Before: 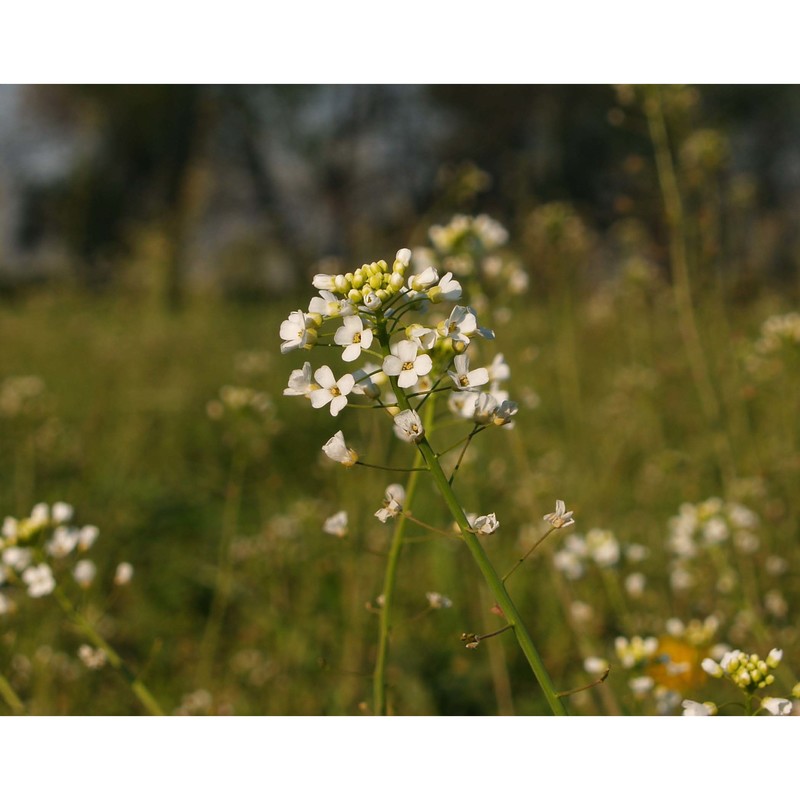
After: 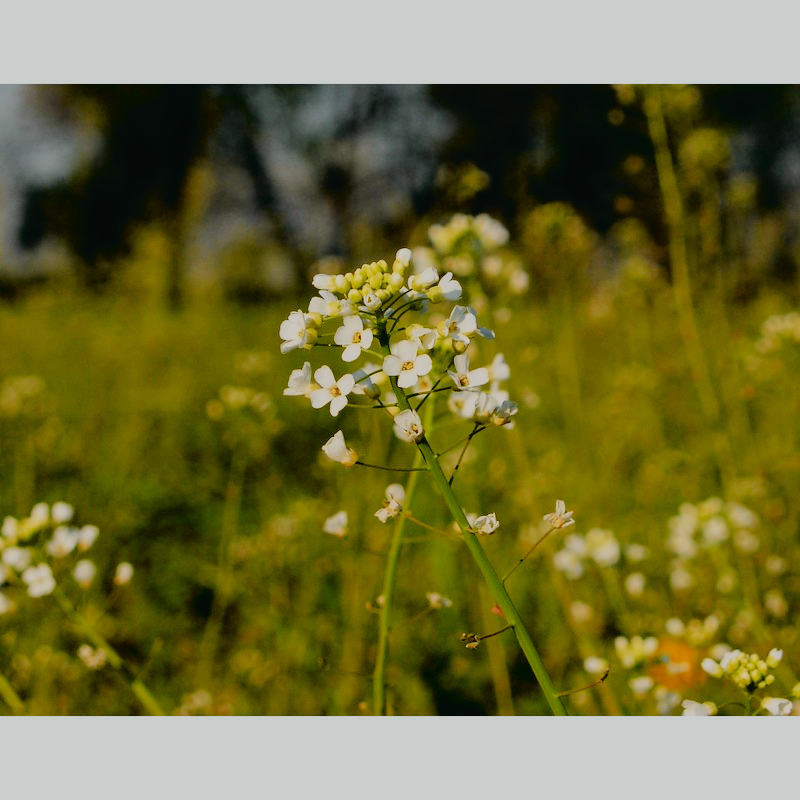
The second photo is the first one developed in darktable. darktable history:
tone curve: curves: ch0 [(0, 0.021) (0.148, 0.076) (0.232, 0.191) (0.398, 0.423) (0.572, 0.672) (0.705, 0.812) (0.877, 0.931) (0.99, 0.987)]; ch1 [(0, 0) (0.377, 0.325) (0.493, 0.486) (0.508, 0.502) (0.515, 0.514) (0.554, 0.586) (0.623, 0.658) (0.701, 0.704) (0.778, 0.751) (1, 1)]; ch2 [(0, 0) (0.431, 0.398) (0.485, 0.486) (0.495, 0.498) (0.511, 0.507) (0.58, 0.66) (0.679, 0.757) (0.749, 0.829) (1, 0.991)], color space Lab, independent channels, preserve colors none
filmic rgb: black relative exposure -4.48 EV, white relative exposure 6.63 EV, threshold 5.95 EV, hardness 1.93, contrast 0.514, enable highlight reconstruction true
